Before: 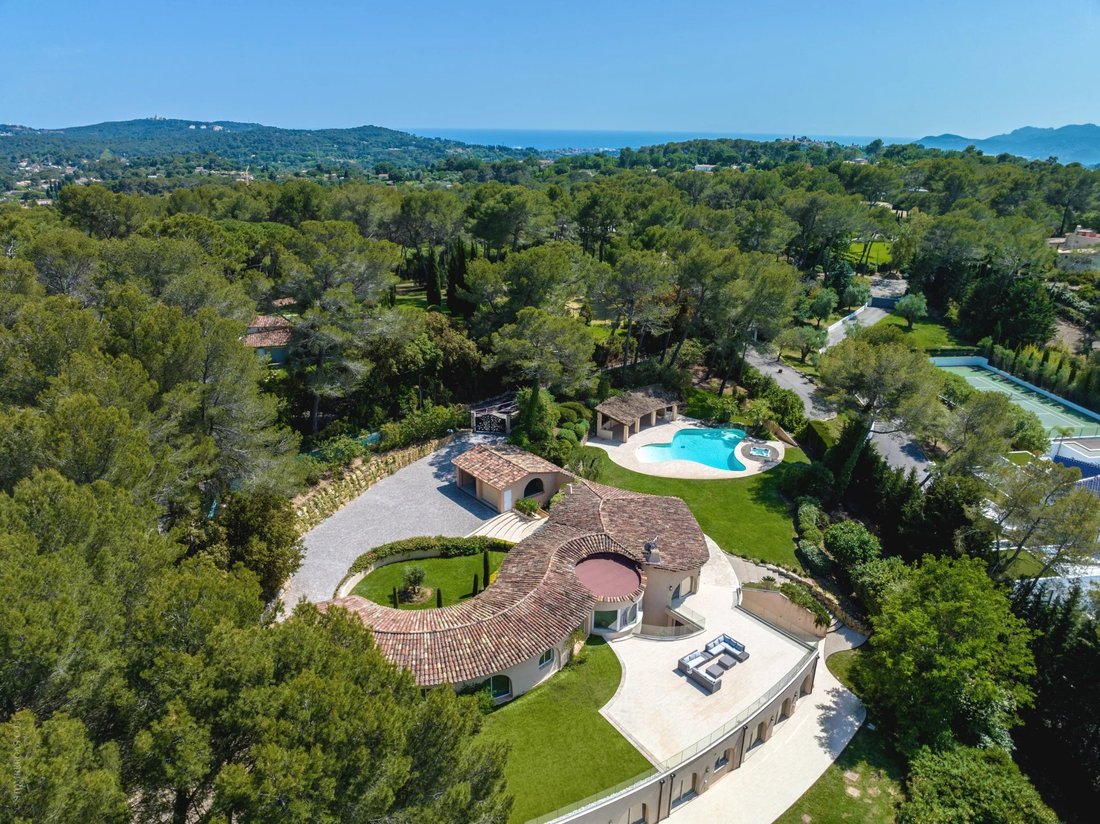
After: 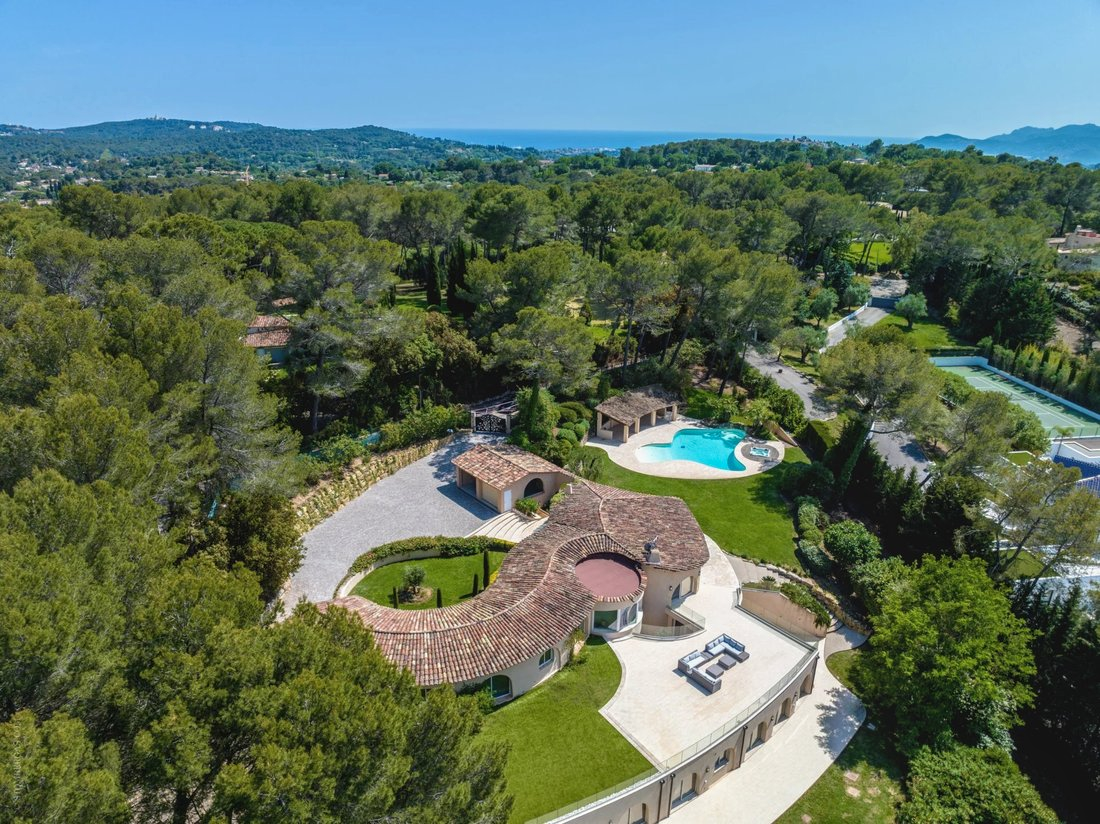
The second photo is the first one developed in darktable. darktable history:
local contrast: detail 110%
white balance: emerald 1
